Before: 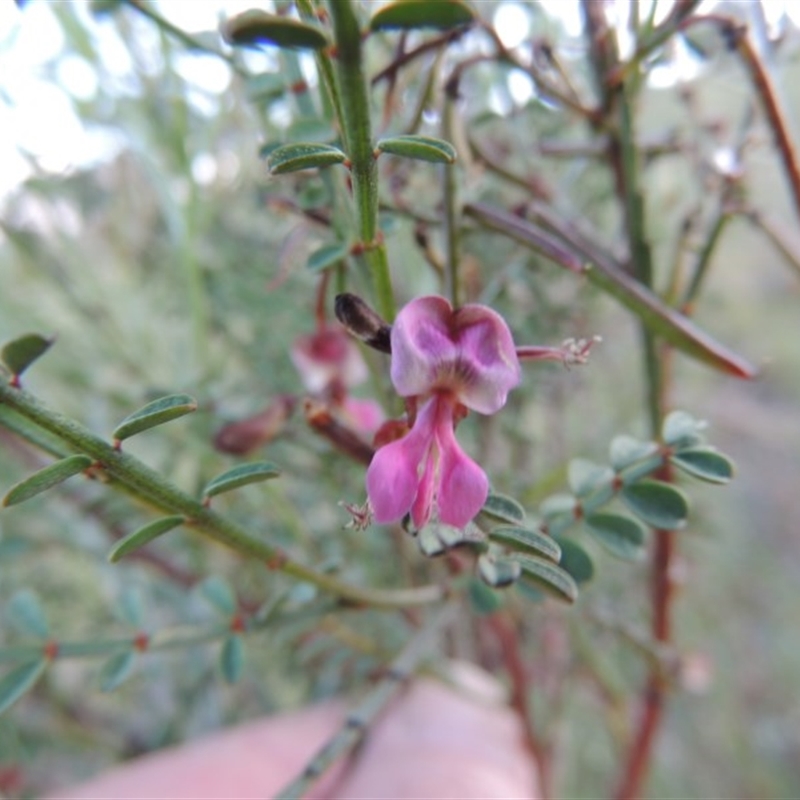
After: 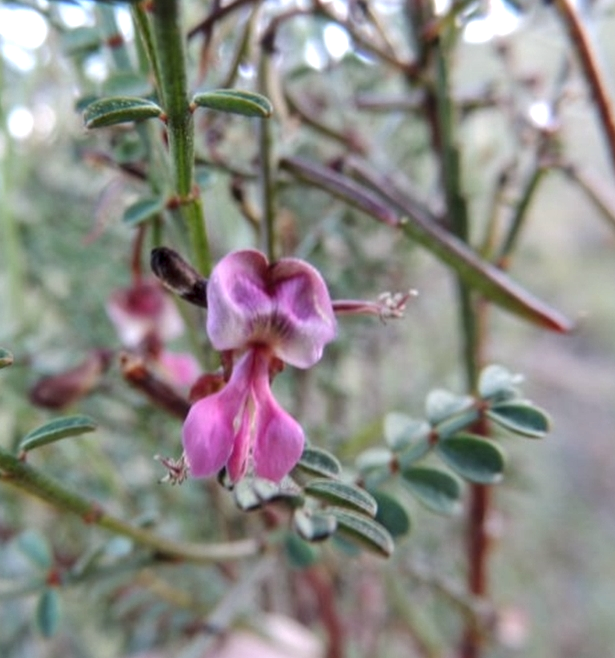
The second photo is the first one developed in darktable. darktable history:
crop: left 23.095%, top 5.827%, bottom 11.854%
white balance: red 1.009, blue 1.027
color balance rgb: shadows lift › luminance -10%, highlights gain › luminance 10%, saturation formula JzAzBz (2021)
local contrast: highlights 61%, detail 143%, midtone range 0.428
